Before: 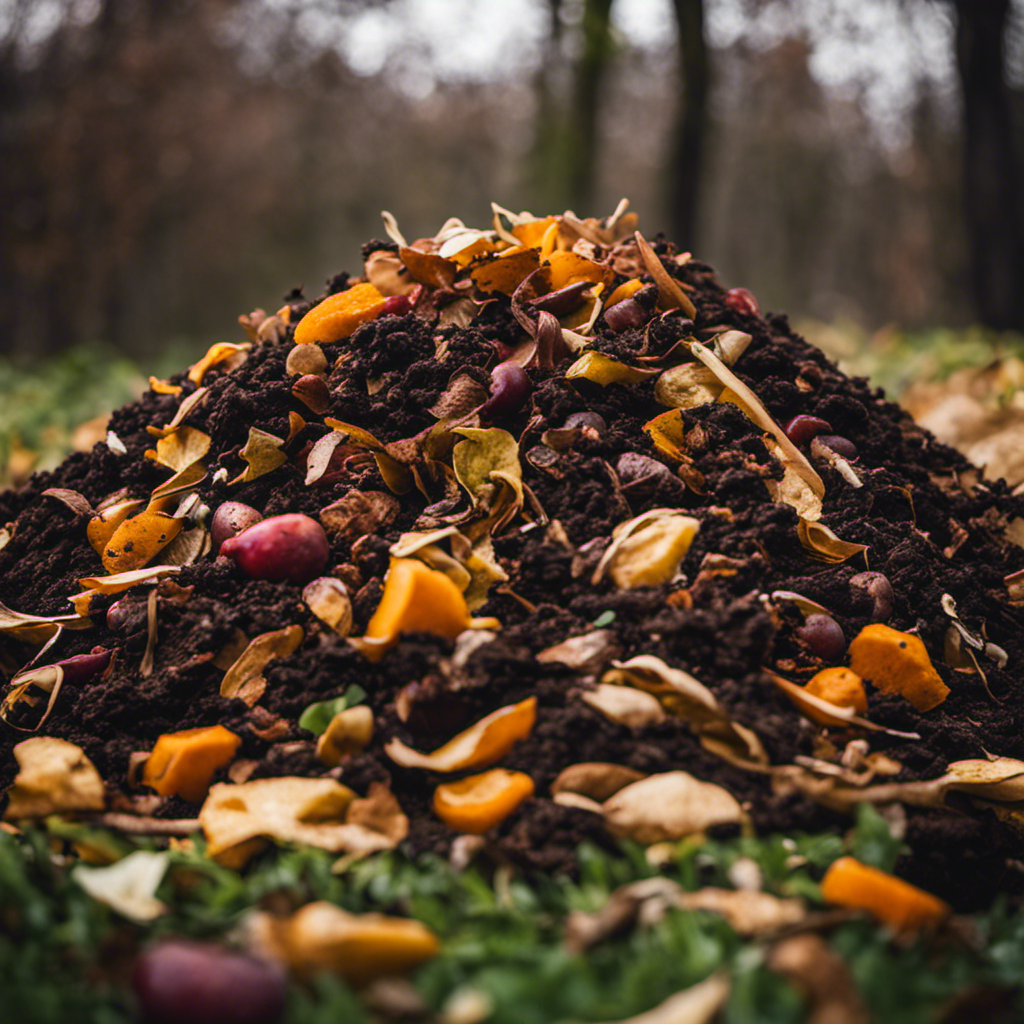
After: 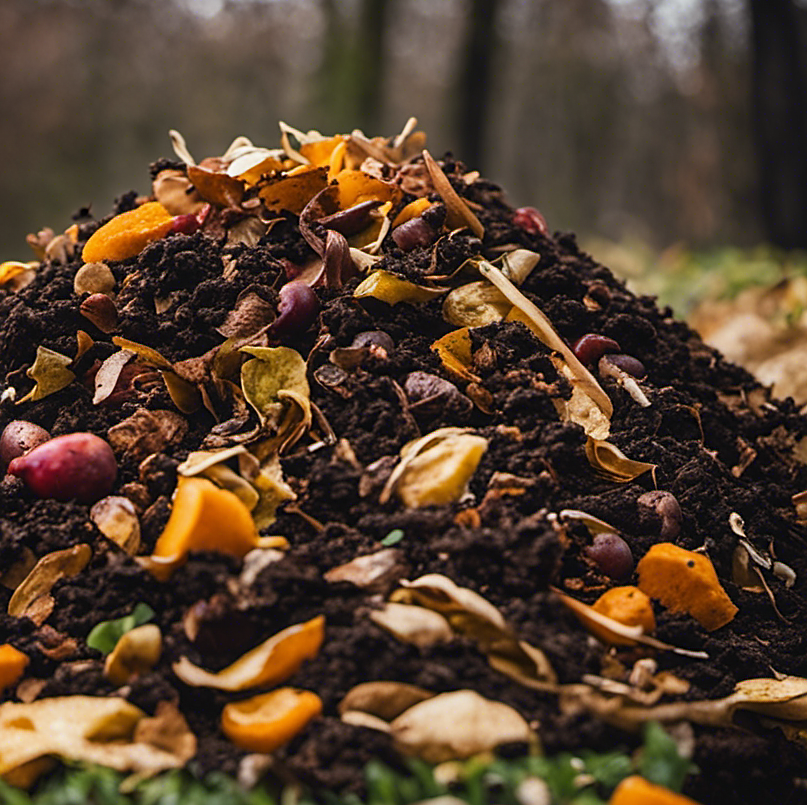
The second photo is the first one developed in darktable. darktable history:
crop and rotate: left 20.74%, top 7.912%, right 0.375%, bottom 13.378%
white balance: red 0.978, blue 0.999
sharpen: on, module defaults
